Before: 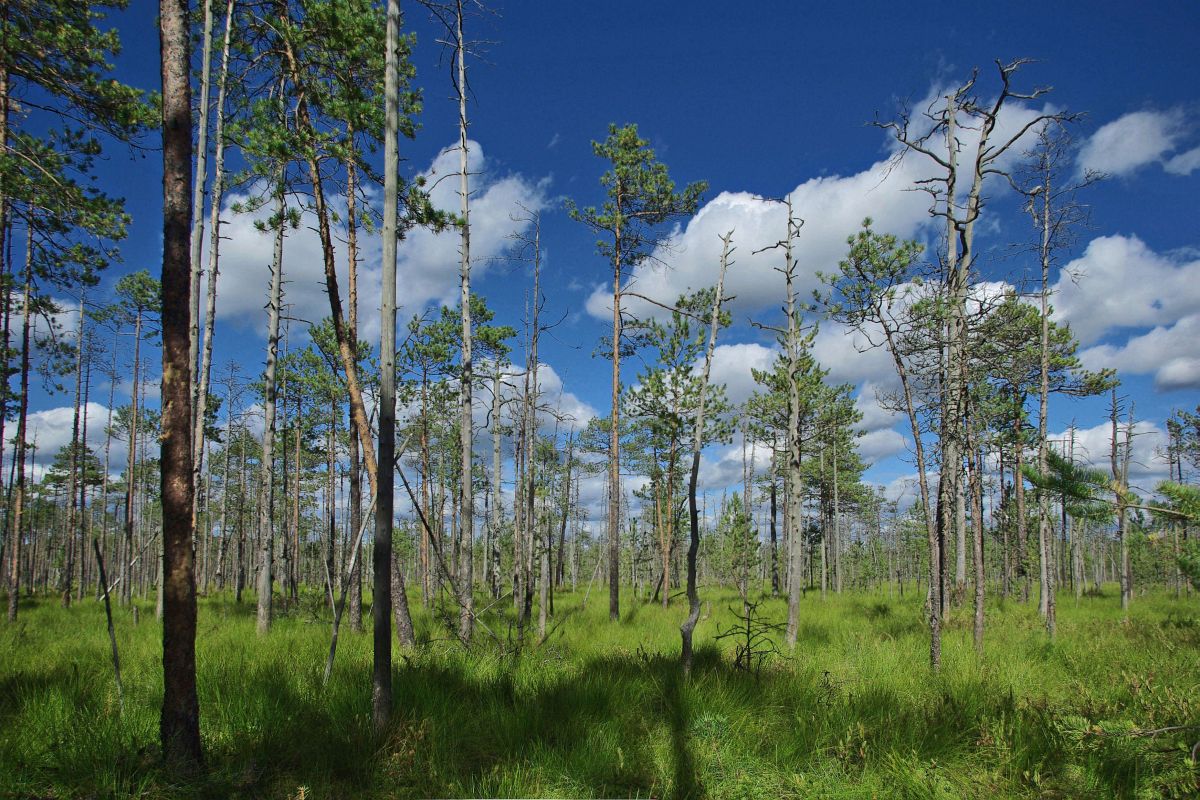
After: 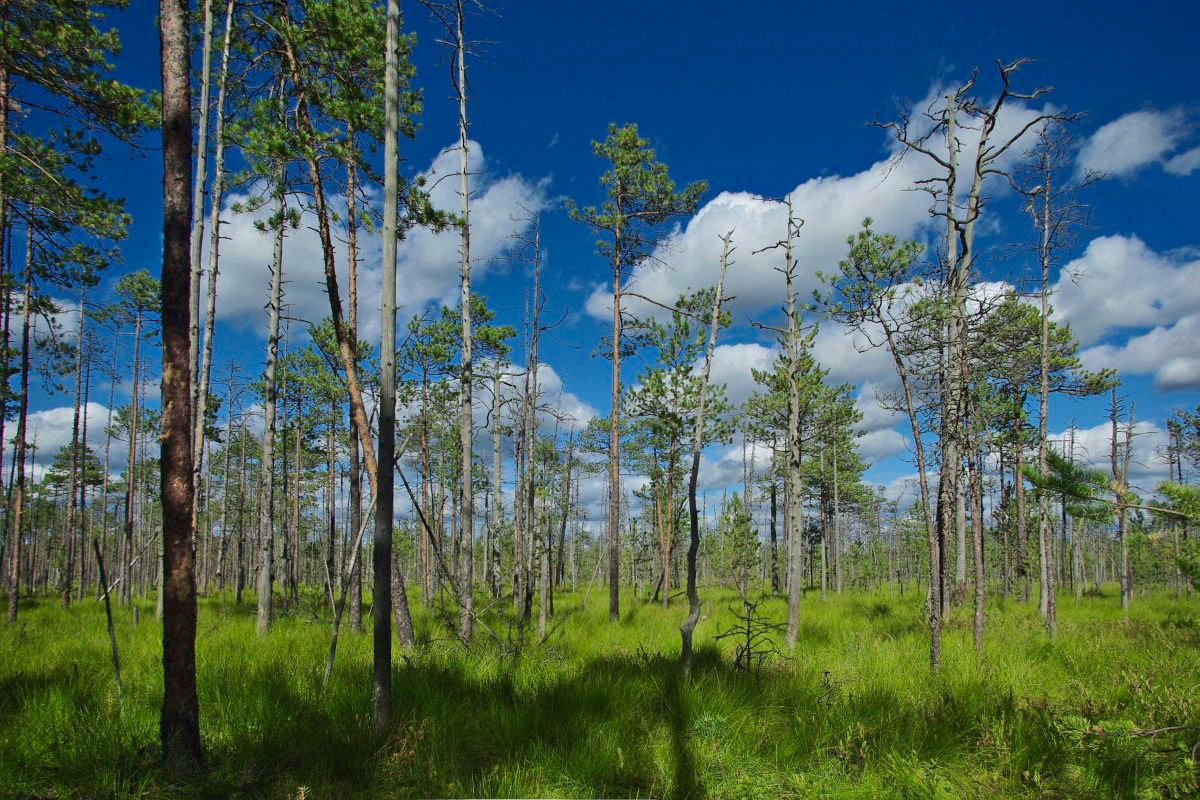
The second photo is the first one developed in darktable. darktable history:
color calibration: output R [0.972, 0.068, -0.094, 0], output G [-0.178, 1.216, -0.086, 0], output B [0.095, -0.136, 0.98, 0], illuminant same as pipeline (D50), adaptation none (bypass), x 0.332, y 0.335, temperature 5023.19 K
